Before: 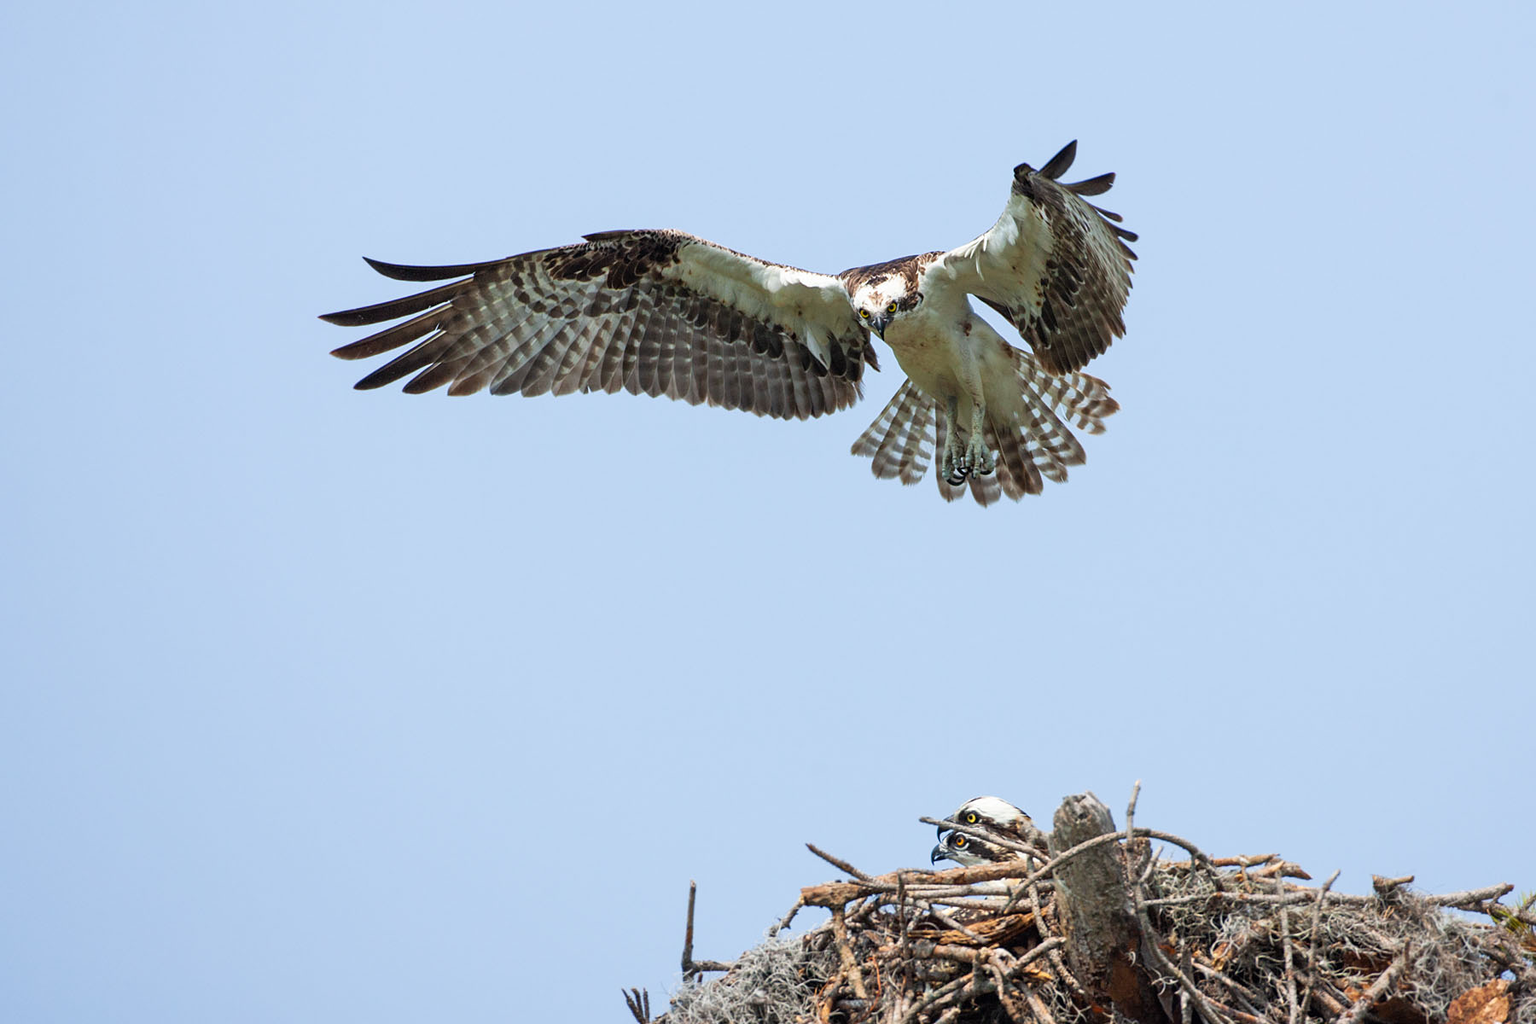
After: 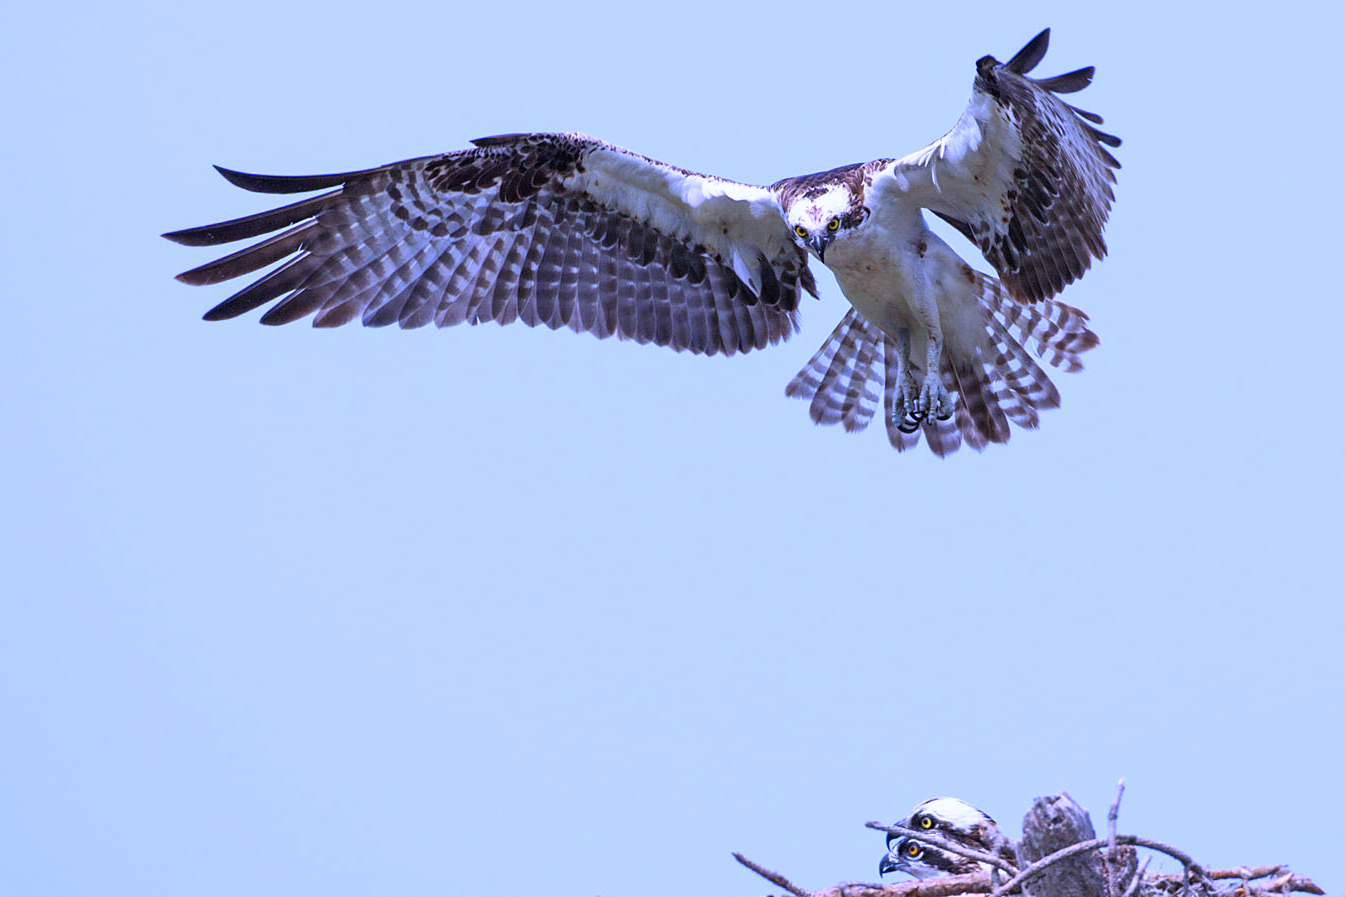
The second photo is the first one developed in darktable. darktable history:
white balance: red 0.98, blue 1.61
crop and rotate: left 11.831%, top 11.346%, right 13.429%, bottom 13.899%
tone equalizer: on, module defaults
